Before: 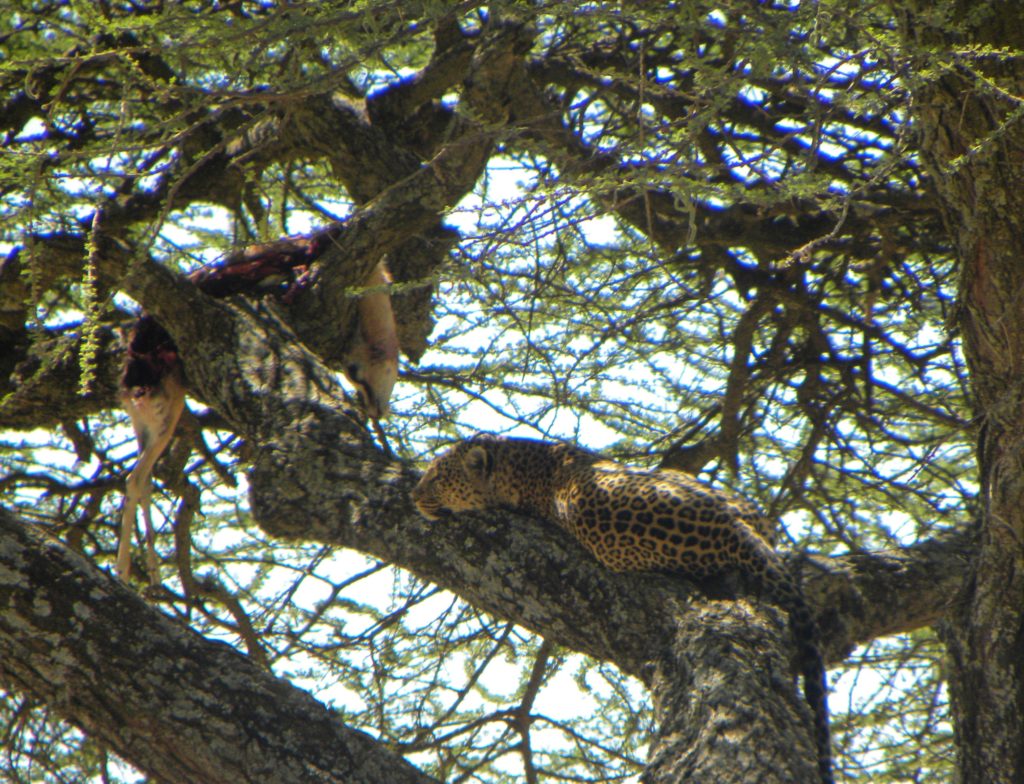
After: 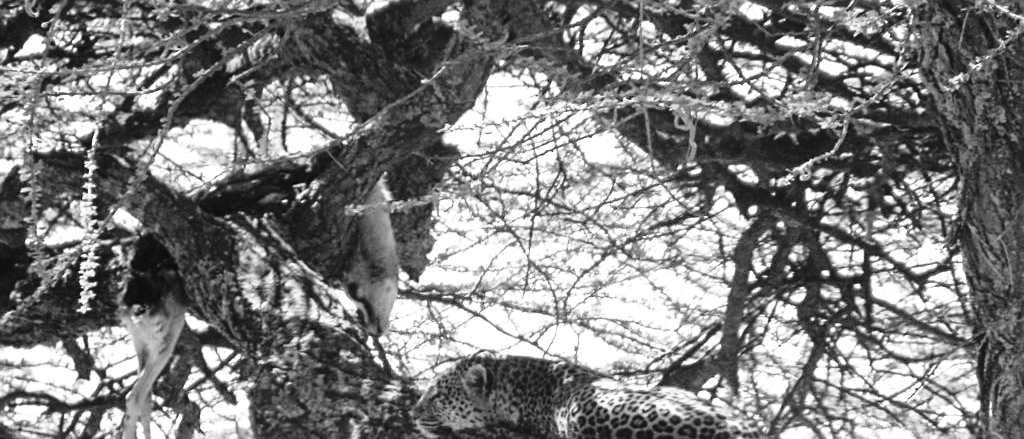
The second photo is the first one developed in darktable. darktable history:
base curve: curves: ch0 [(0, 0) (0.026, 0.03) (0.109, 0.232) (0.351, 0.748) (0.669, 0.968) (1, 1)], preserve colors none
monochrome: size 3.1
crop and rotate: top 10.605%, bottom 33.274%
sharpen: on, module defaults
